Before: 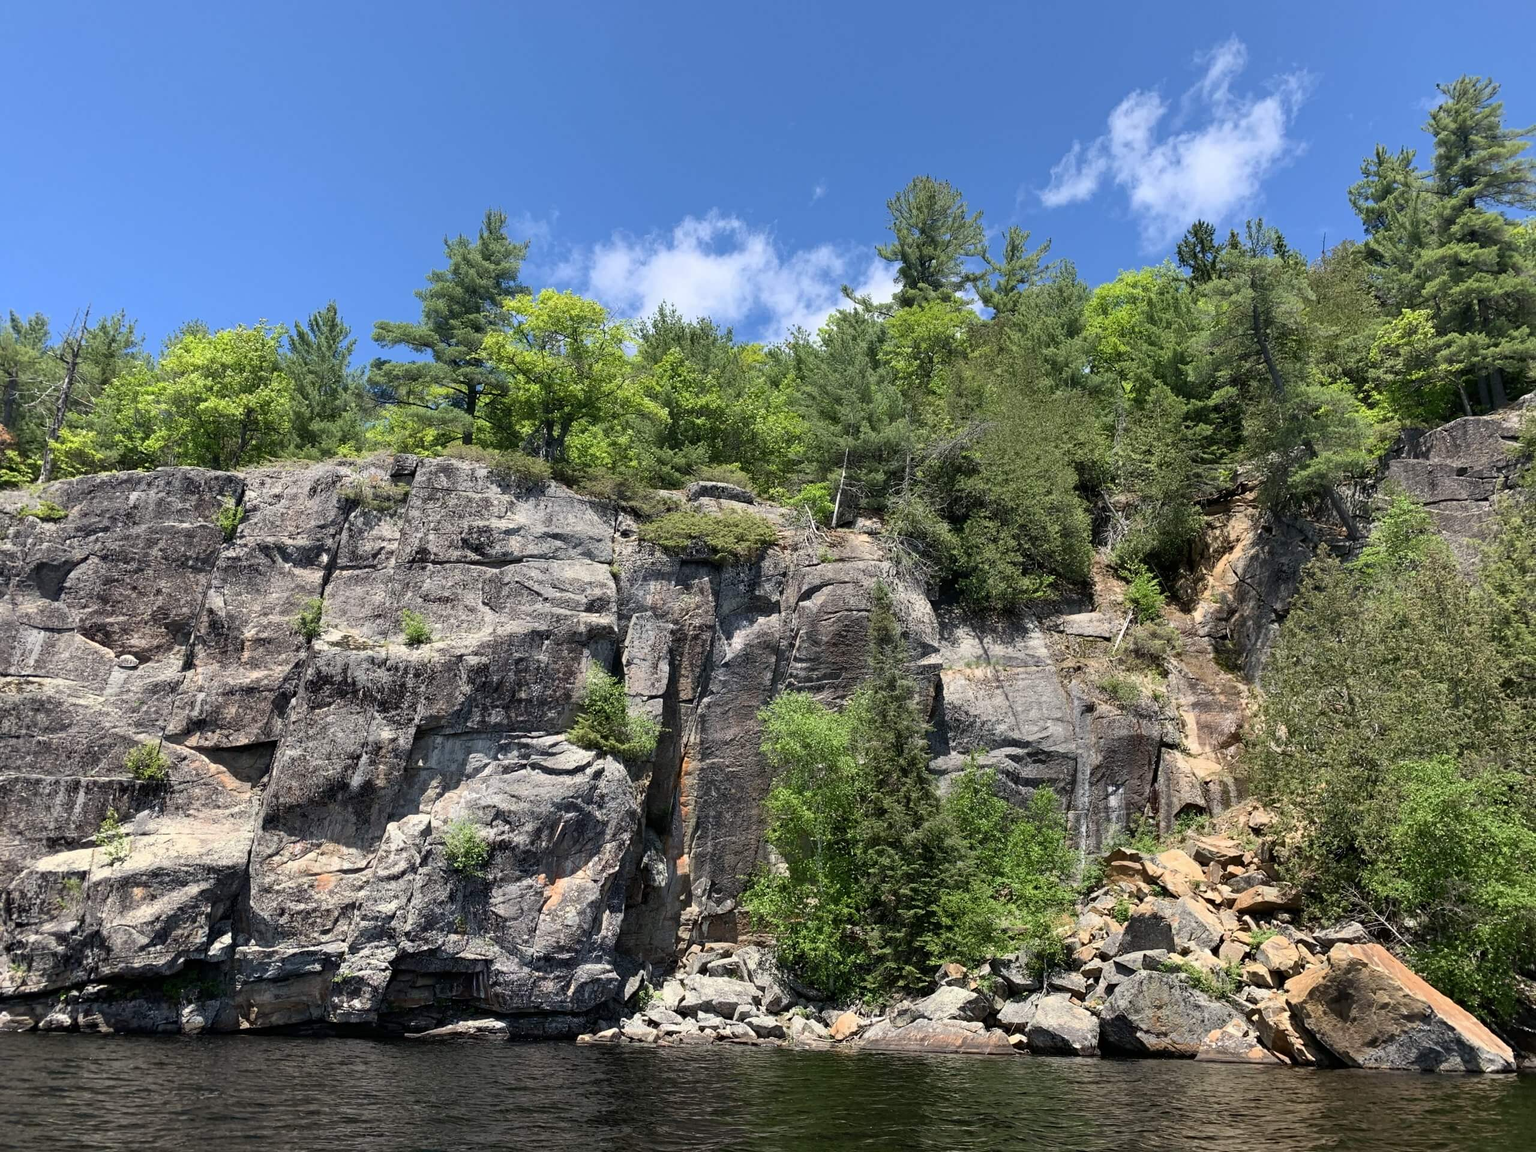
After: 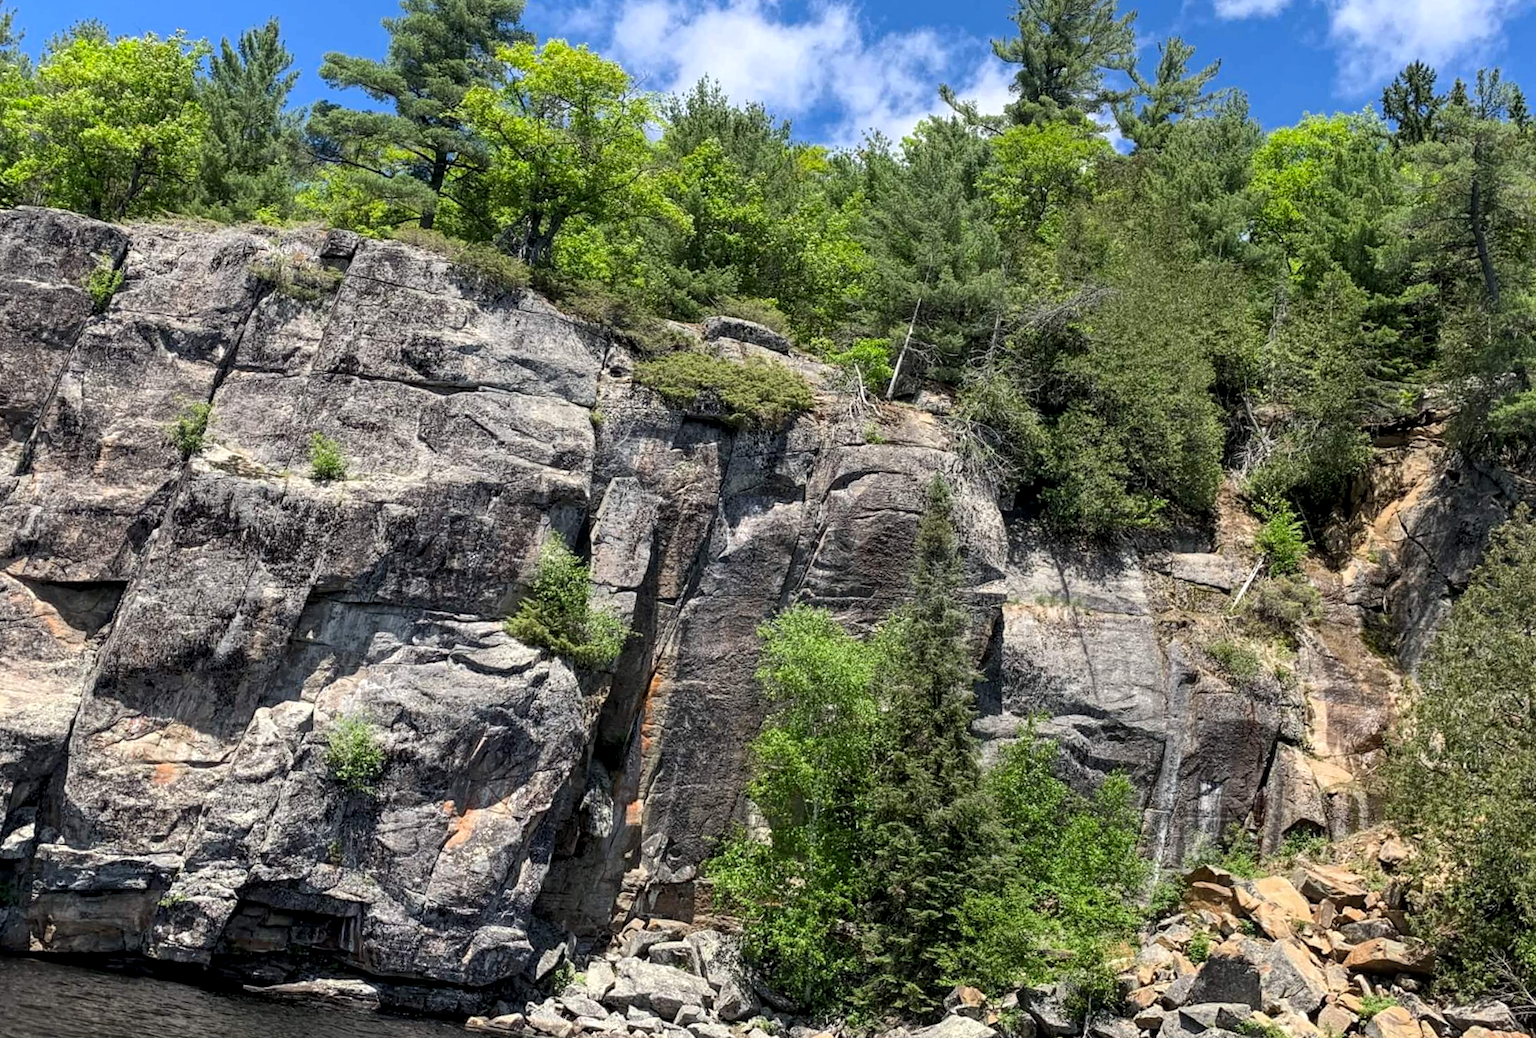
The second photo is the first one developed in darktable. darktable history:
rotate and perspective: rotation 4.1°, automatic cropping off
vibrance: vibrance 100%
crop and rotate: angle -3.37°, left 9.79%, top 20.73%, right 12.42%, bottom 11.82%
local contrast: highlights 99%, shadows 86%, detail 160%, midtone range 0.2
